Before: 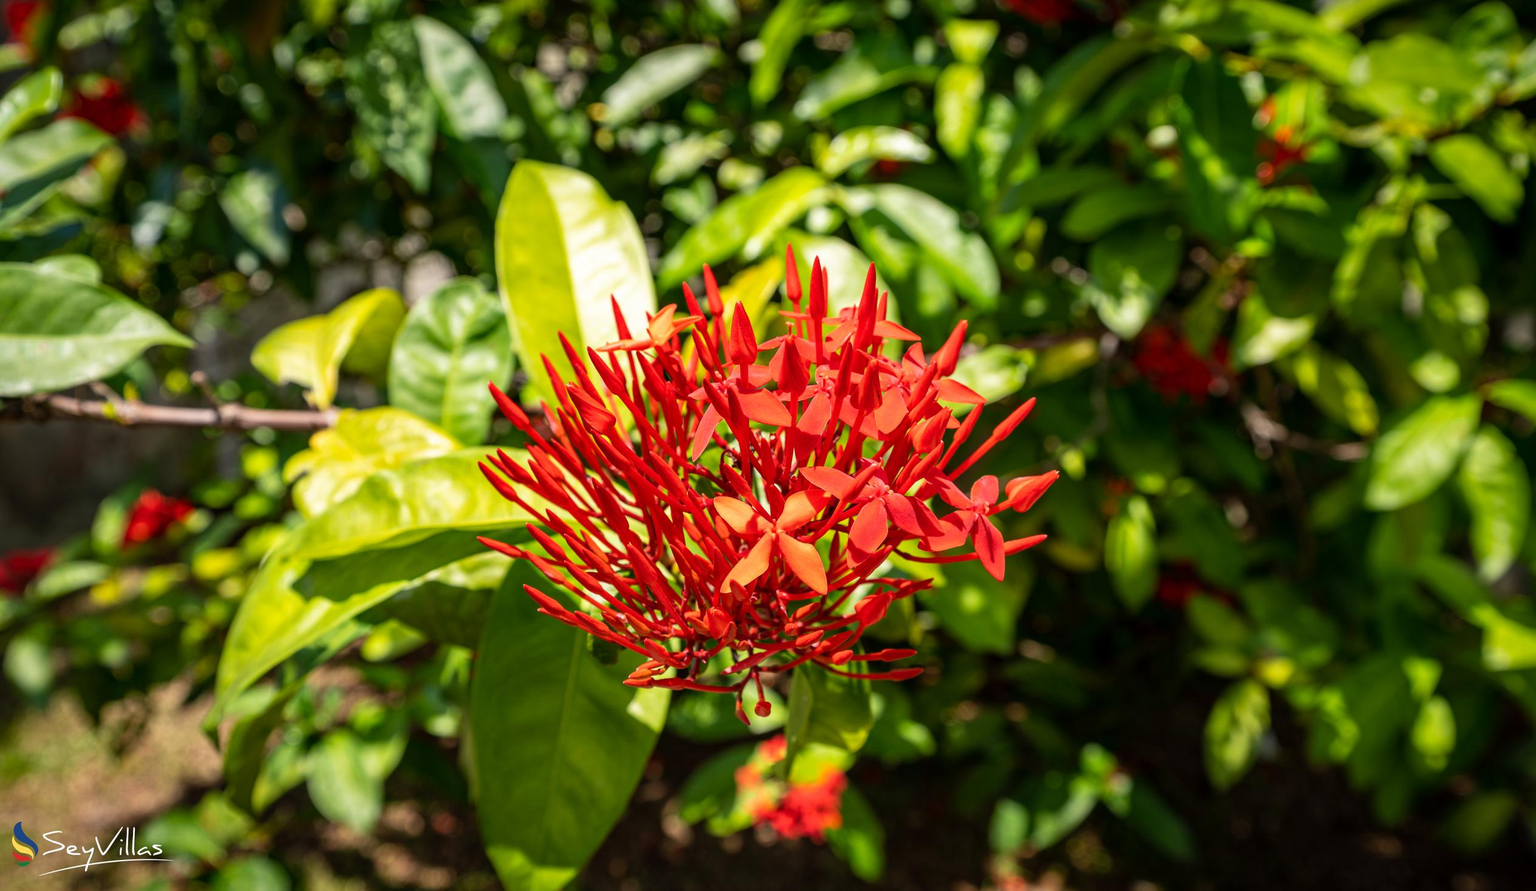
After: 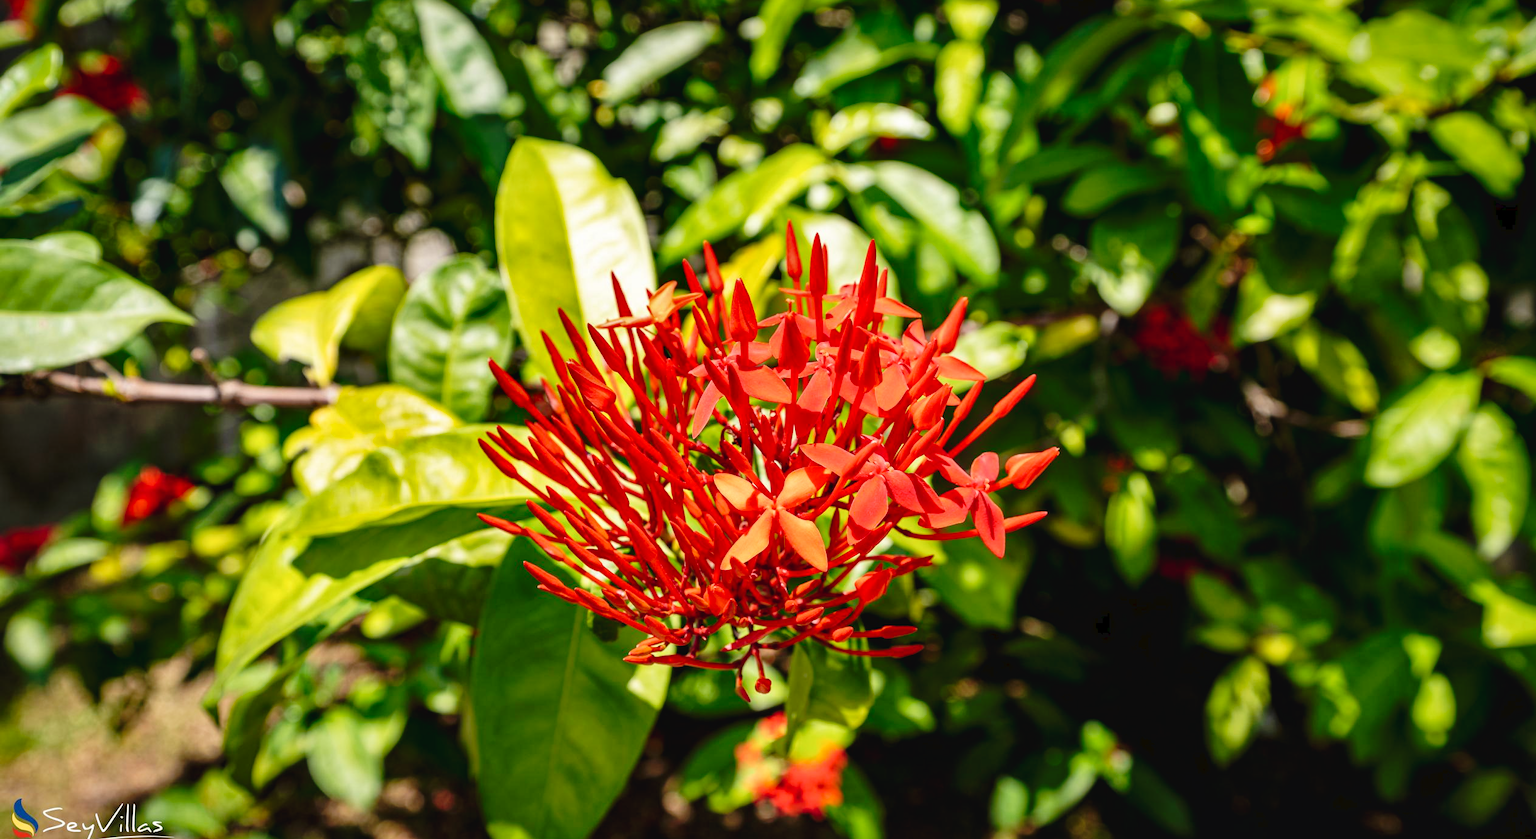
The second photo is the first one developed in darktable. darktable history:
crop and rotate: top 2.598%, bottom 3.097%
shadows and highlights: shadows 20.88, highlights -81.69, soften with gaussian
tone curve: curves: ch0 [(0, 0) (0.003, 0.031) (0.011, 0.031) (0.025, 0.03) (0.044, 0.035) (0.069, 0.054) (0.1, 0.081) (0.136, 0.11) (0.177, 0.147) (0.224, 0.209) (0.277, 0.283) (0.335, 0.369) (0.399, 0.44) (0.468, 0.517) (0.543, 0.601) (0.623, 0.684) (0.709, 0.766) (0.801, 0.846) (0.898, 0.927) (1, 1)], preserve colors none
